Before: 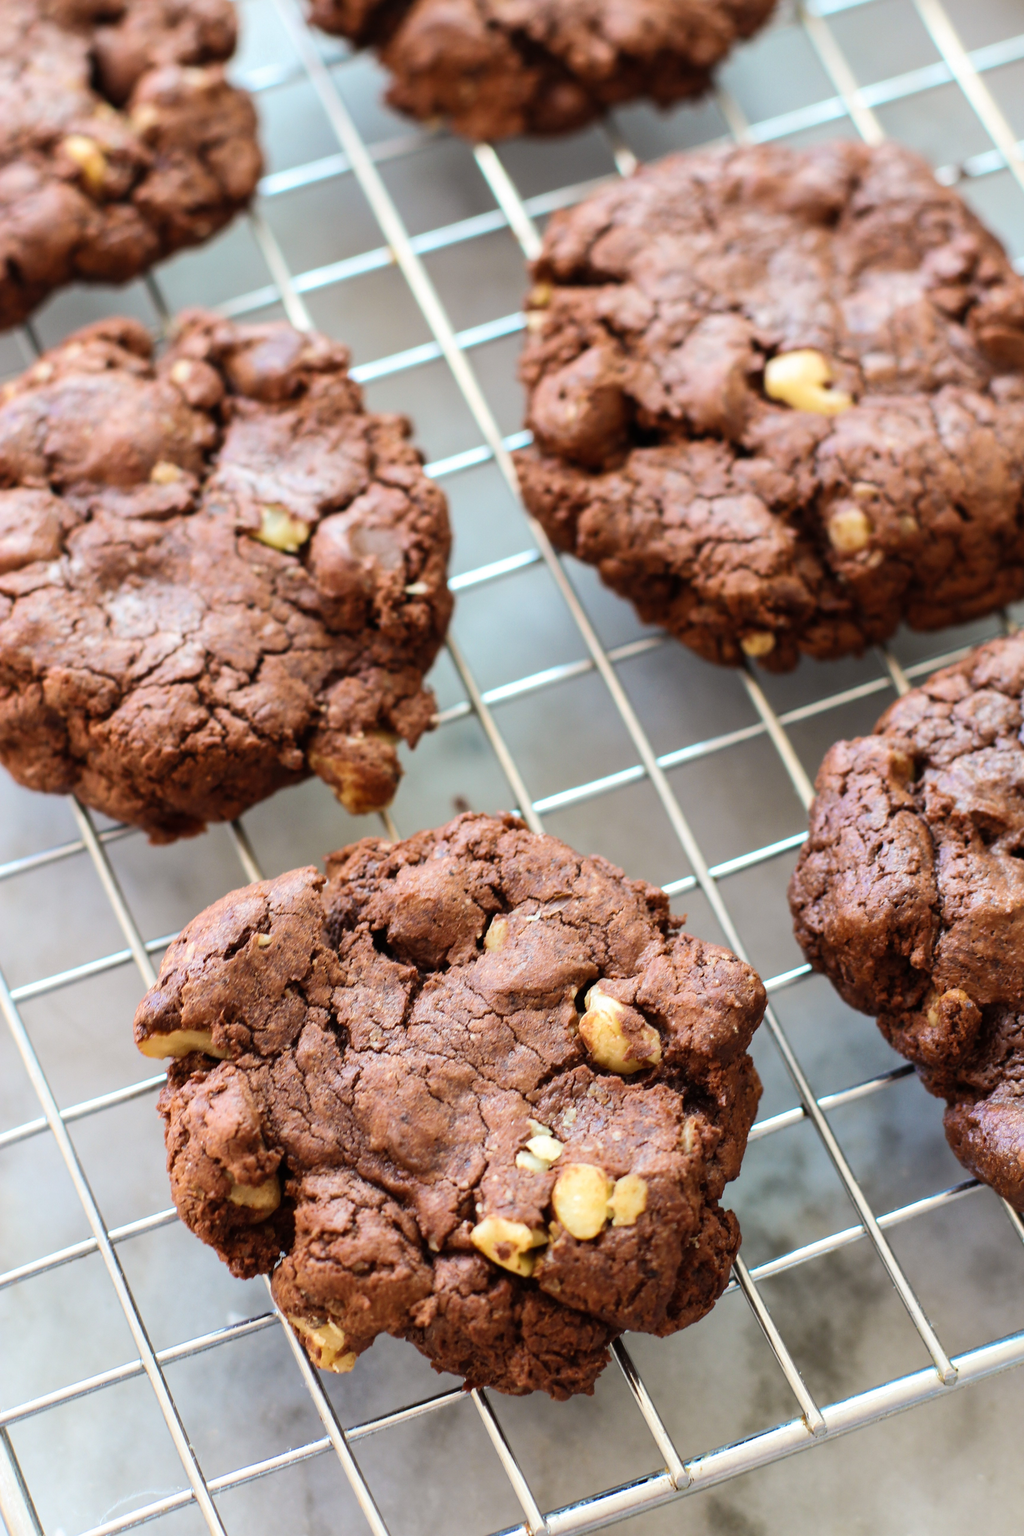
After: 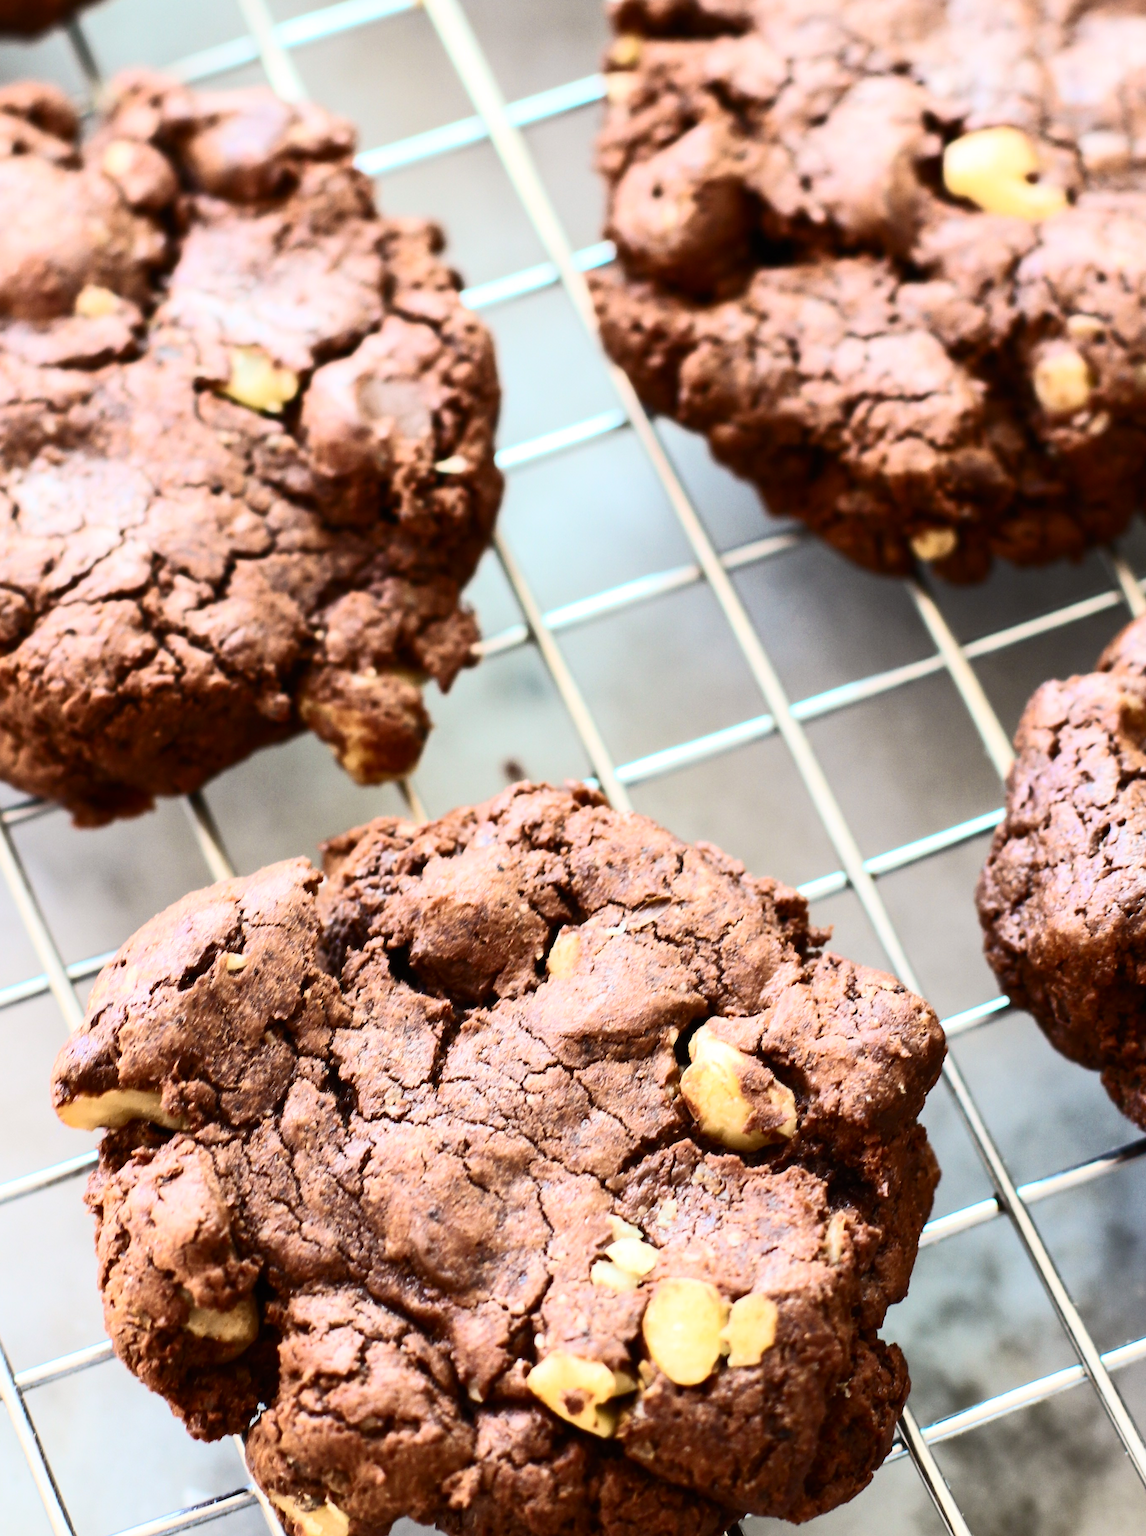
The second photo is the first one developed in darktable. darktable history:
crop: left 9.577%, top 16.908%, right 11.186%, bottom 12.345%
contrast brightness saturation: contrast 0.373, brightness 0.11
